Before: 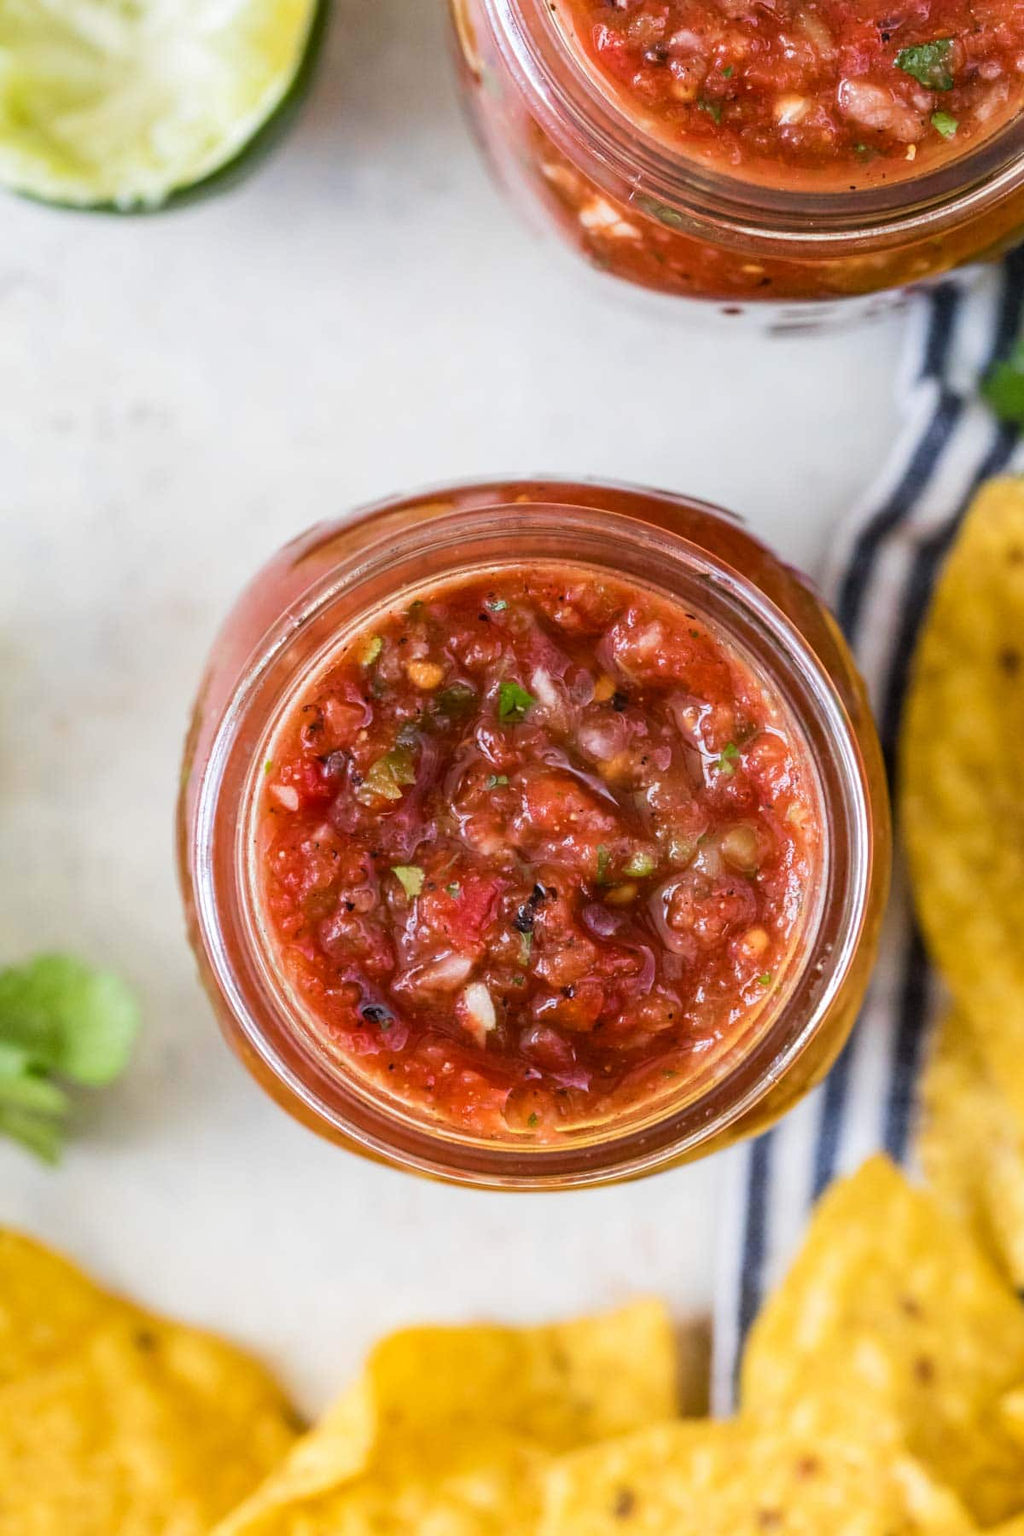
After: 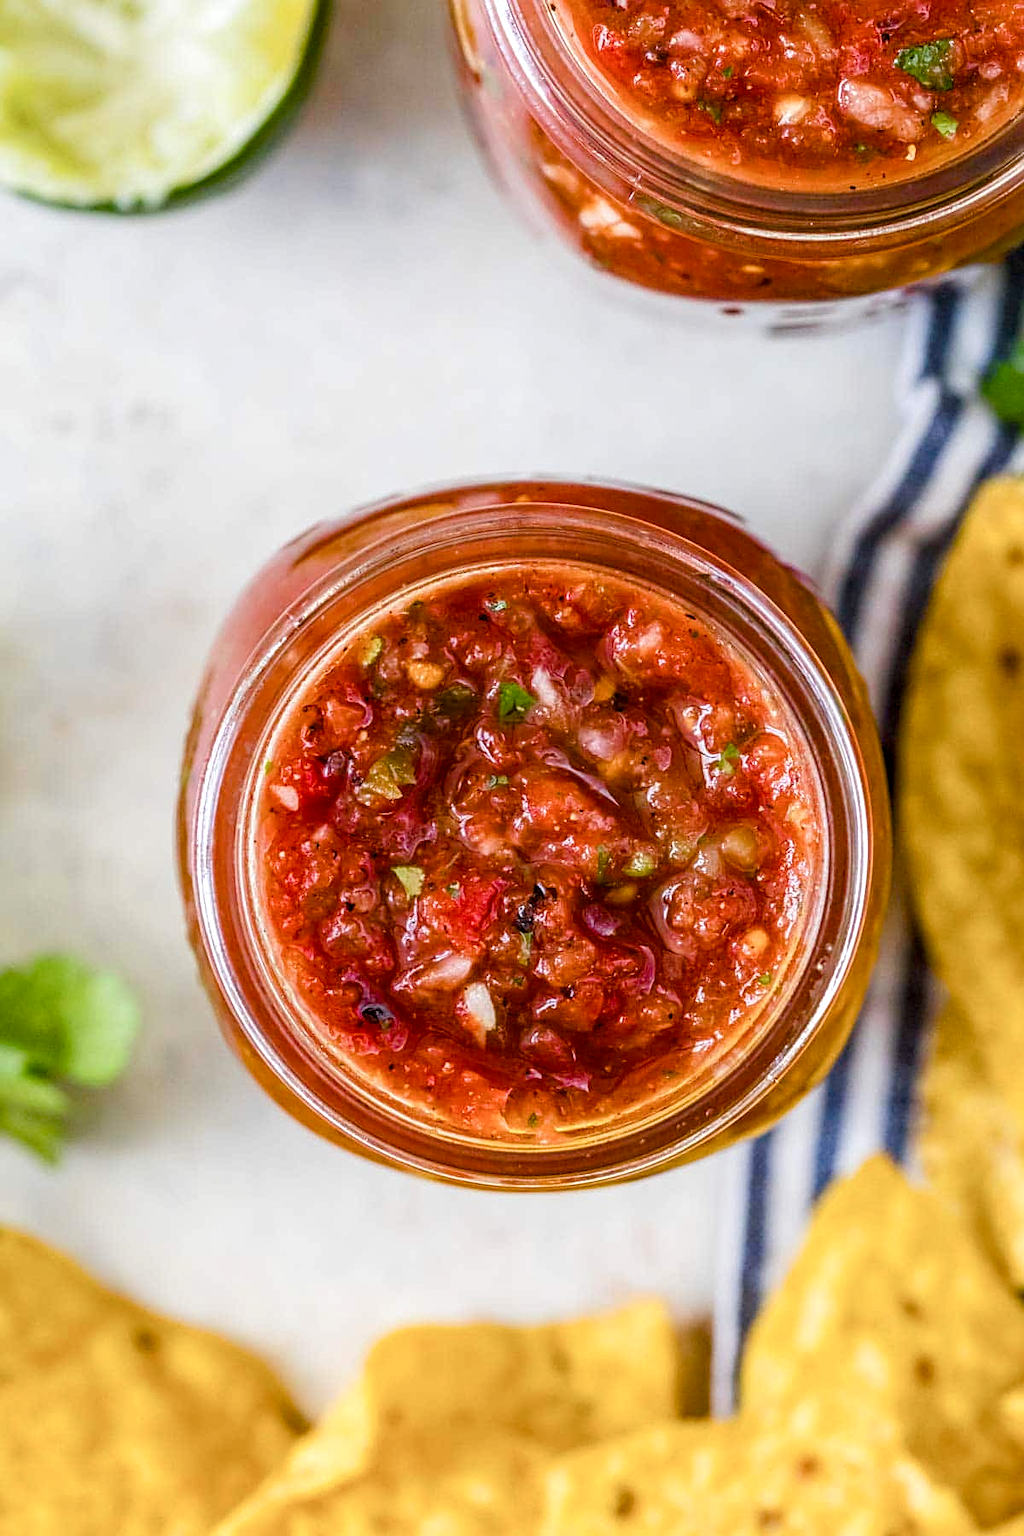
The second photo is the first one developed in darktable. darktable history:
color balance rgb: linear chroma grading › global chroma 40.369%, perceptual saturation grading › global saturation 0.176%, perceptual saturation grading › highlights -31.314%, perceptual saturation grading › mid-tones 5.522%, perceptual saturation grading › shadows 18.448%
local contrast: on, module defaults
sharpen: on, module defaults
